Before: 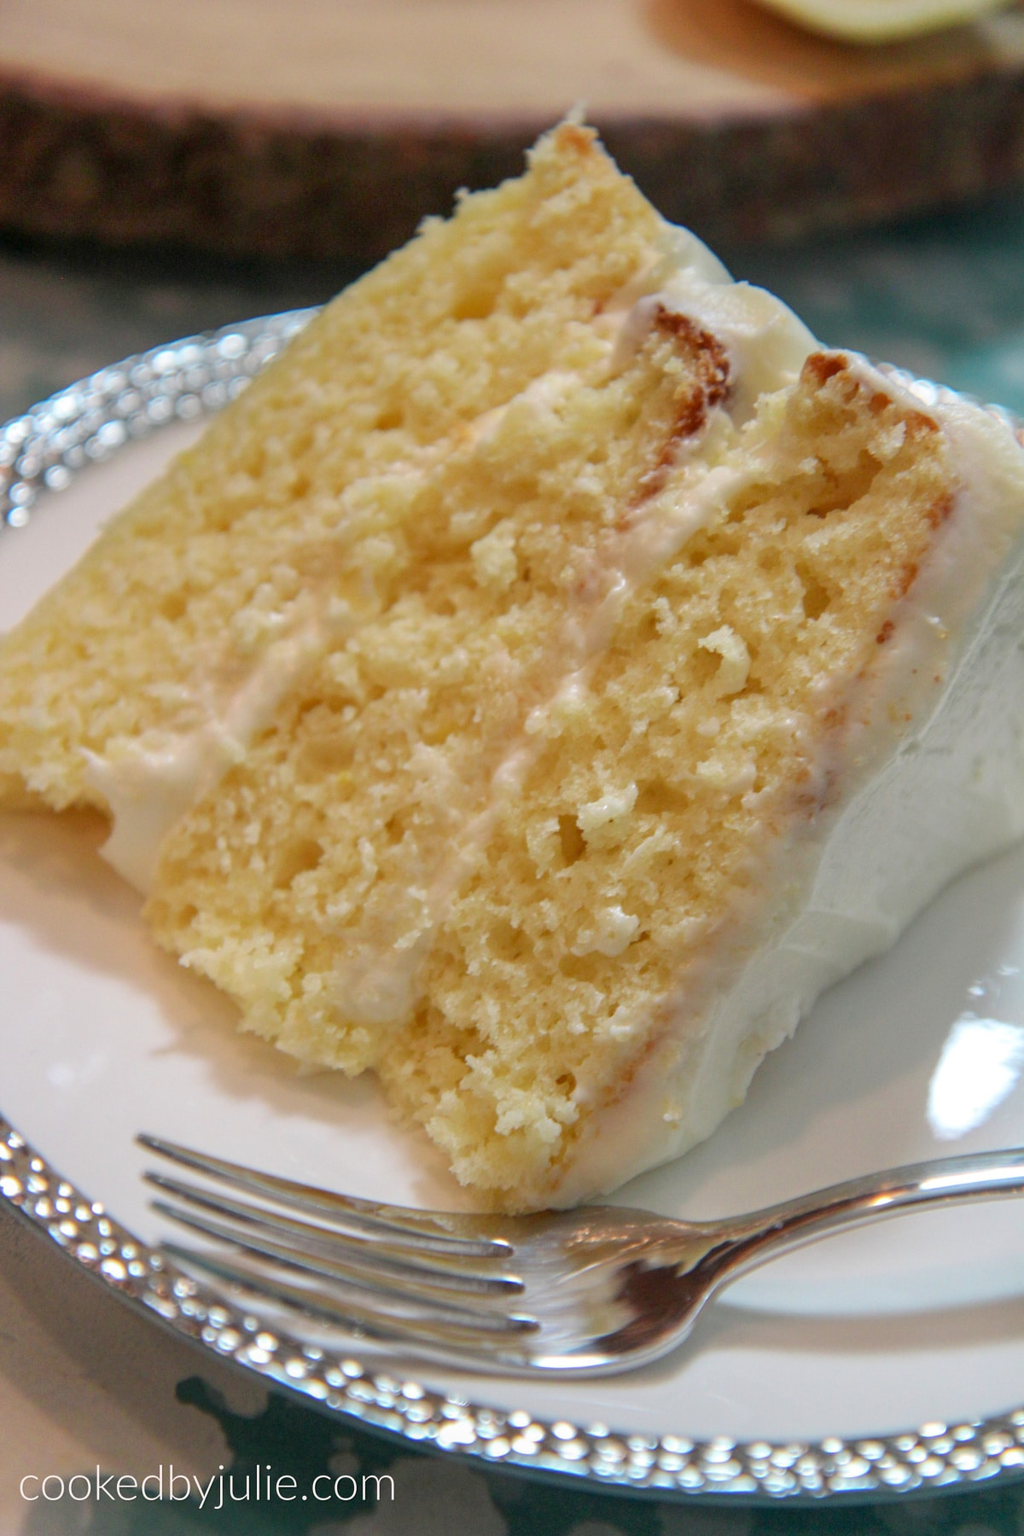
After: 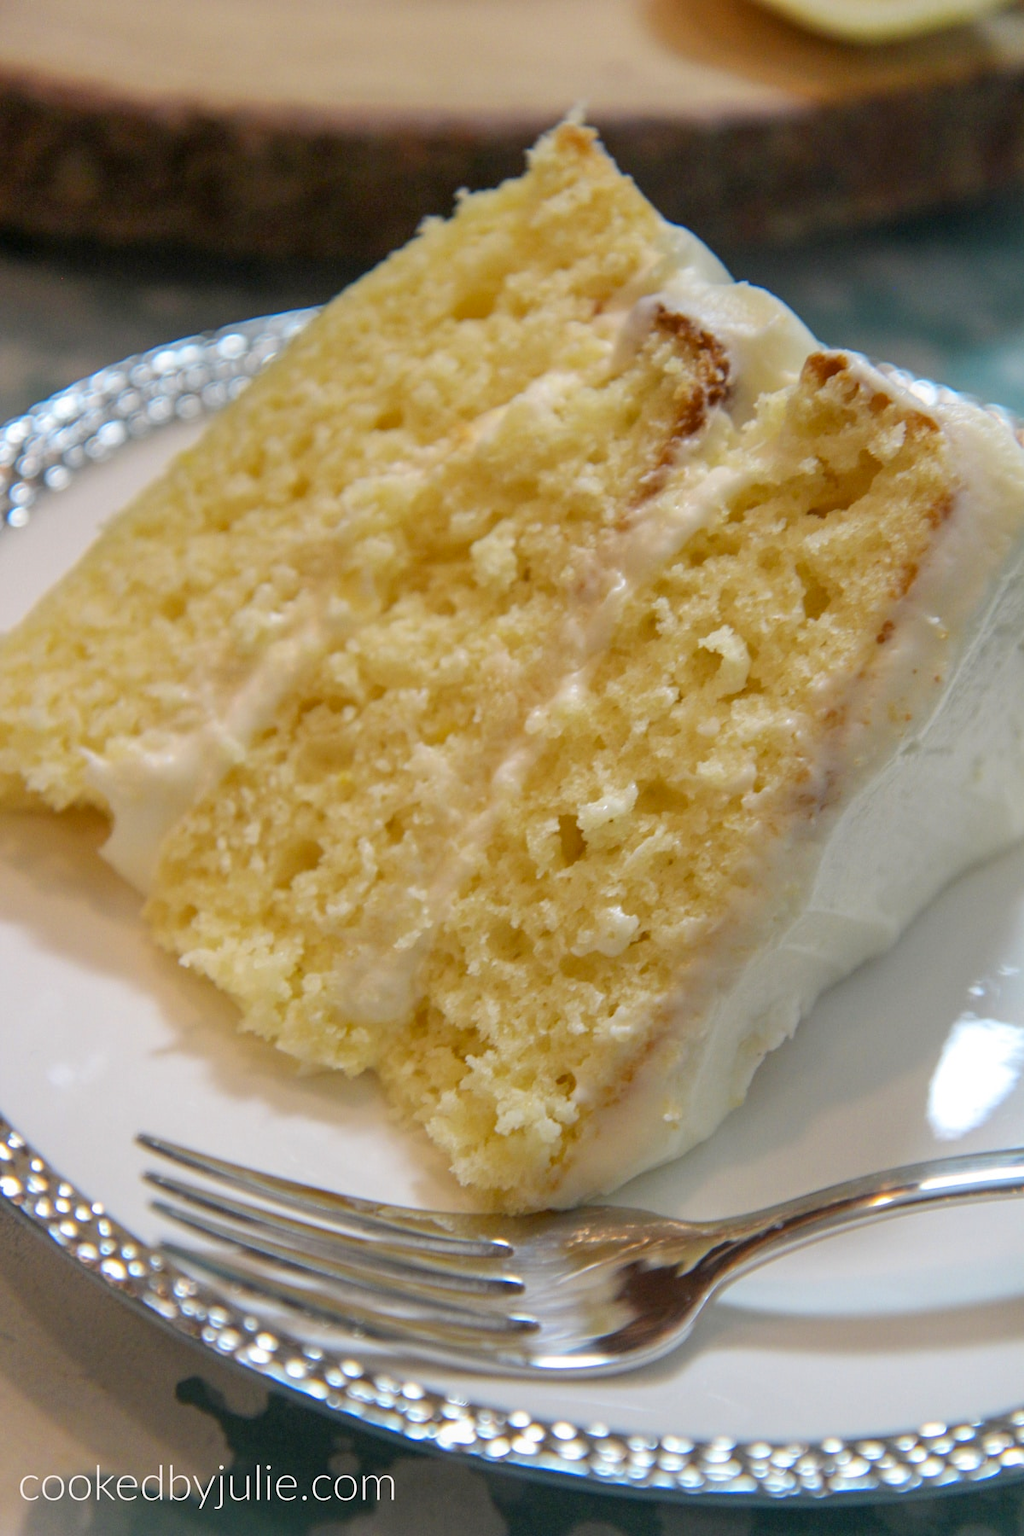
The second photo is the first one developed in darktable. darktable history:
color contrast: green-magenta contrast 0.8, blue-yellow contrast 1.1, unbound 0
